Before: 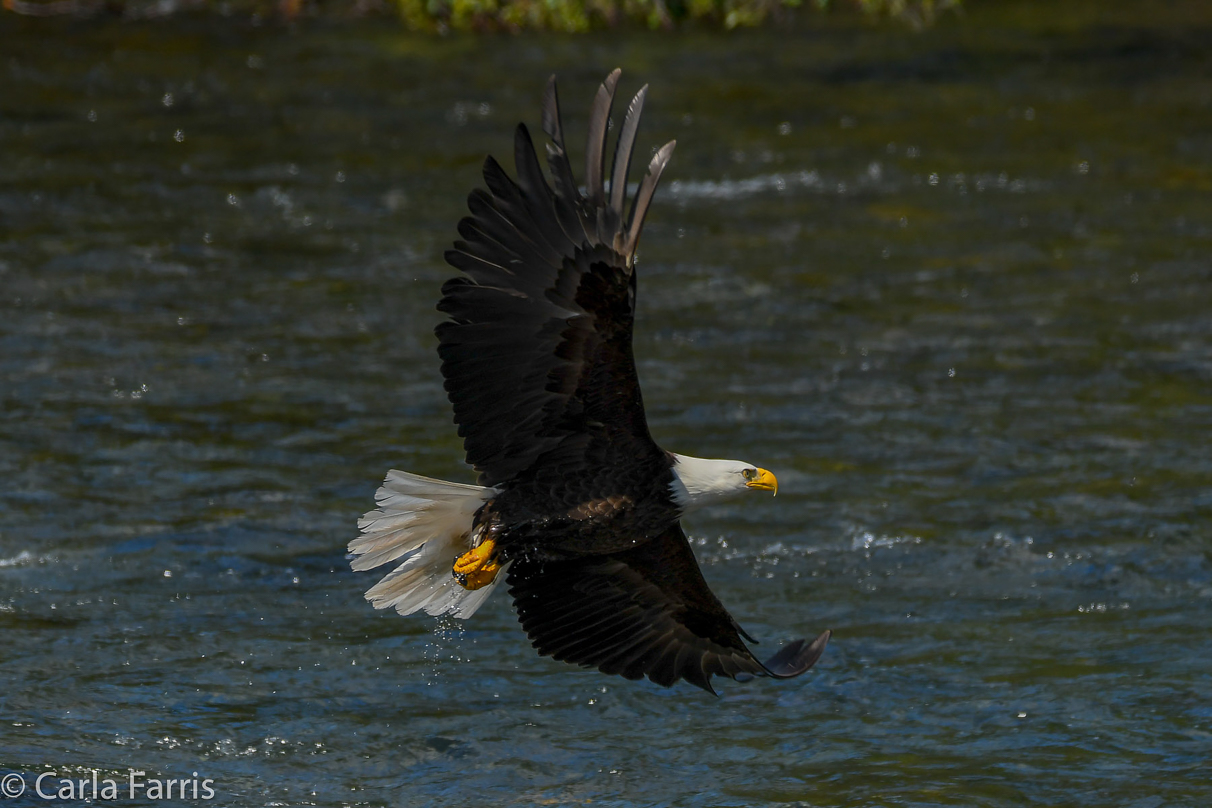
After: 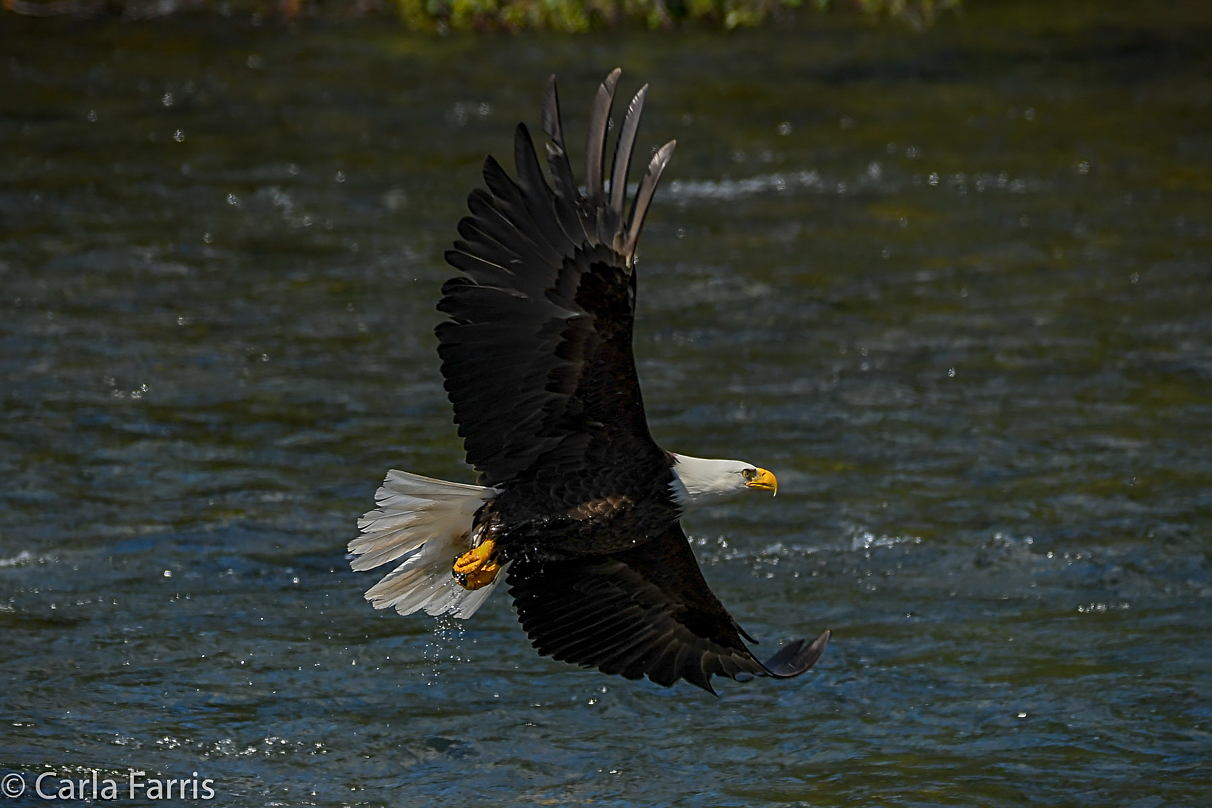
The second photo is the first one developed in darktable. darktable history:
vignetting: fall-off start 74.53%, fall-off radius 66.04%, saturation -0.026
sharpen: radius 2.737
exposure: compensate highlight preservation false
